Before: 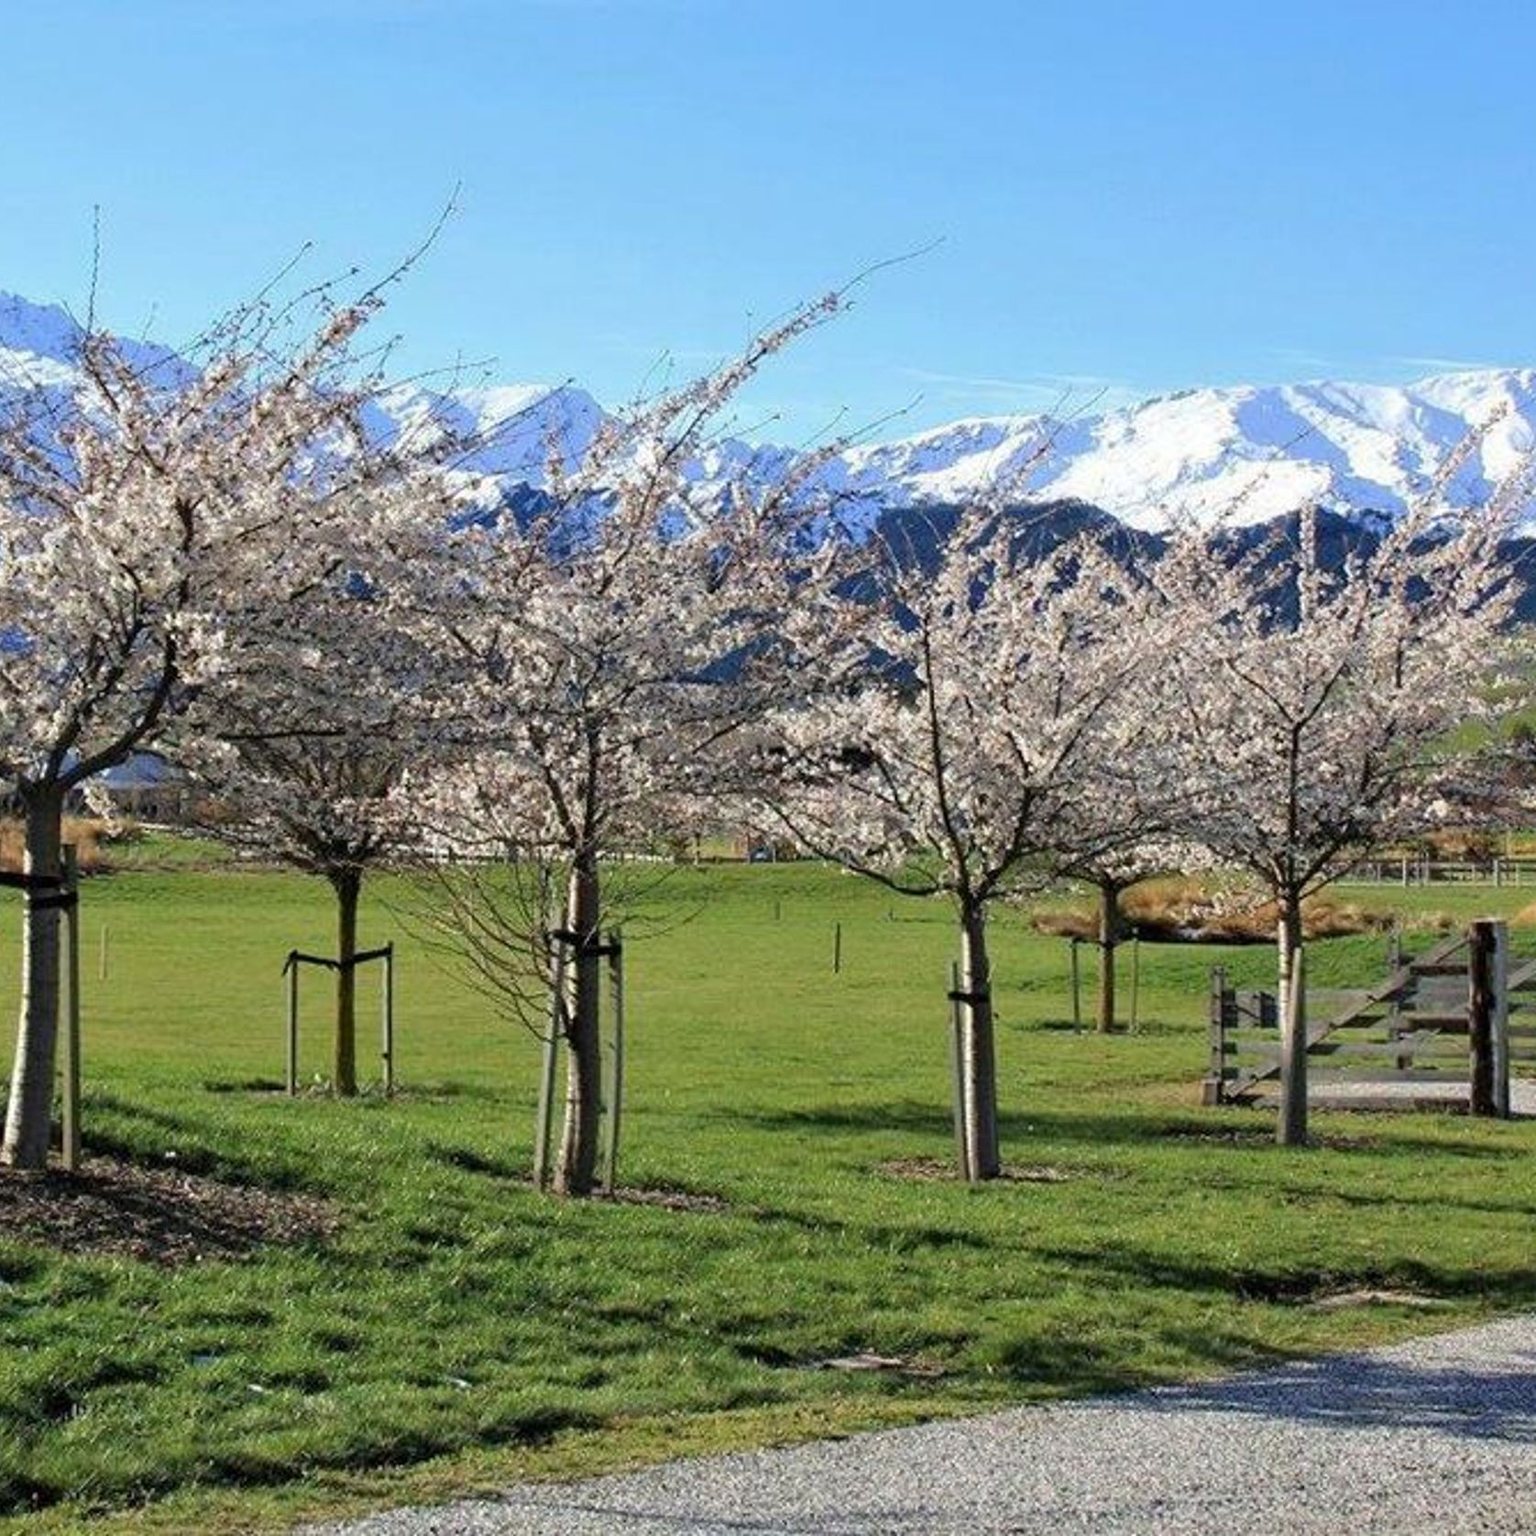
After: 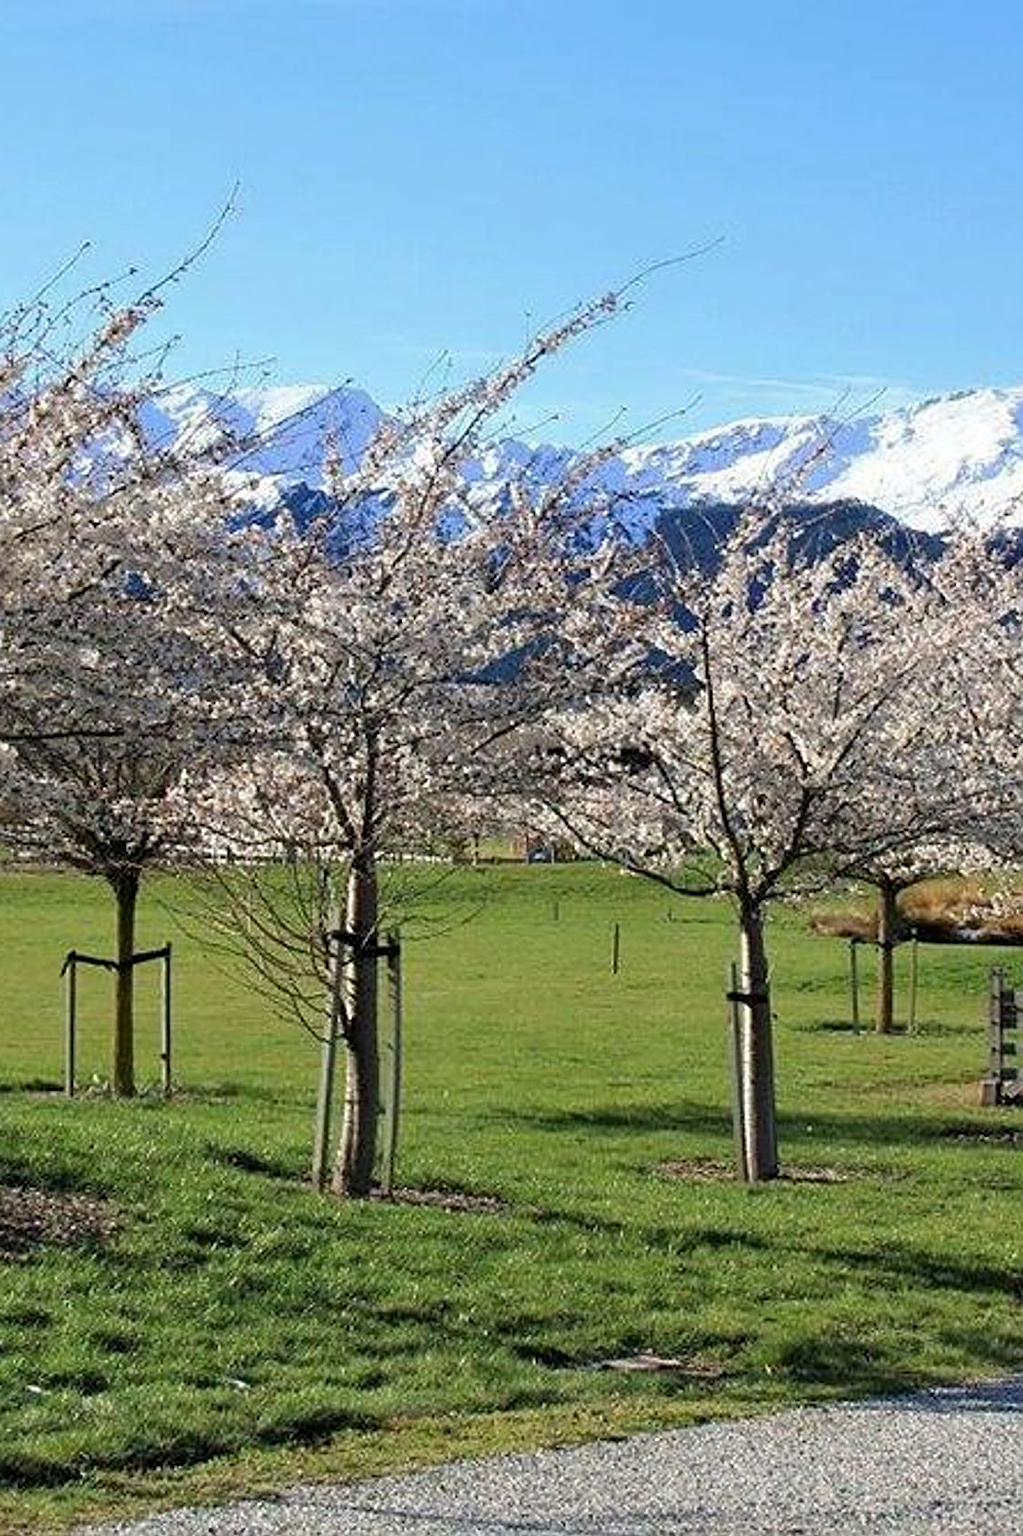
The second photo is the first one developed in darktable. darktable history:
sharpen: on, module defaults
crop and rotate: left 14.474%, right 18.894%
tone equalizer: on, module defaults
